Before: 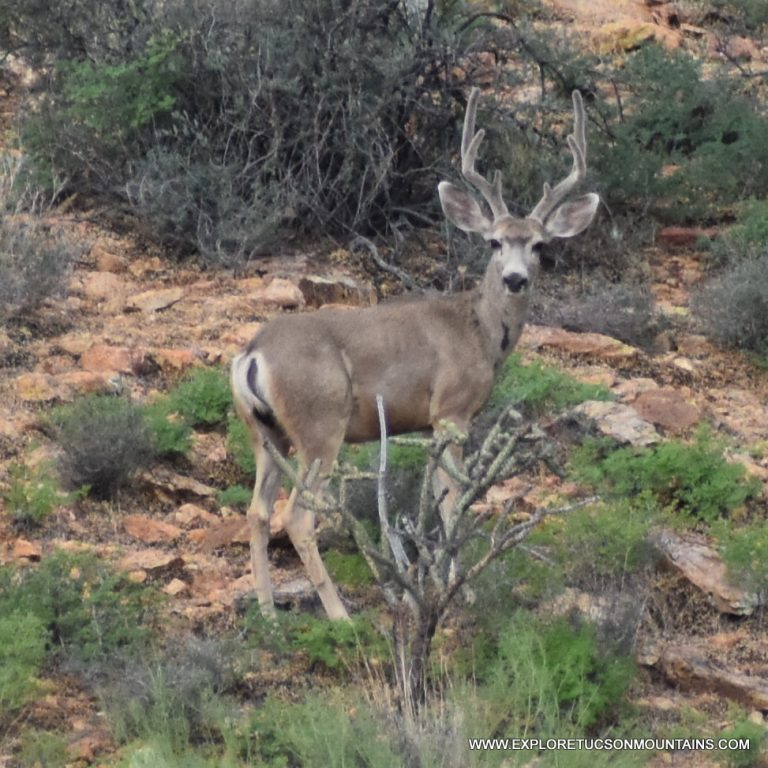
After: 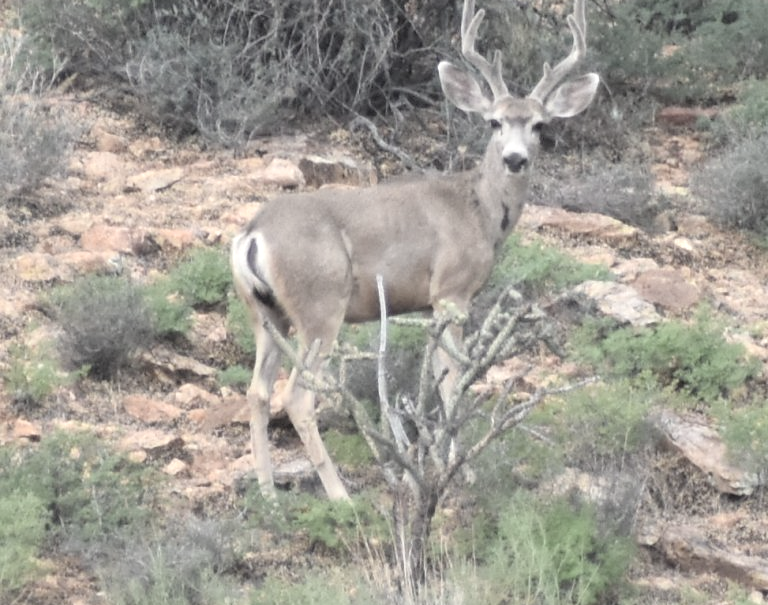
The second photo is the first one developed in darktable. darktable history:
contrast brightness saturation: brightness 0.182, saturation -0.496
crop and rotate: top 15.693%, bottom 5.45%
exposure: exposure 0.604 EV, compensate highlight preservation false
